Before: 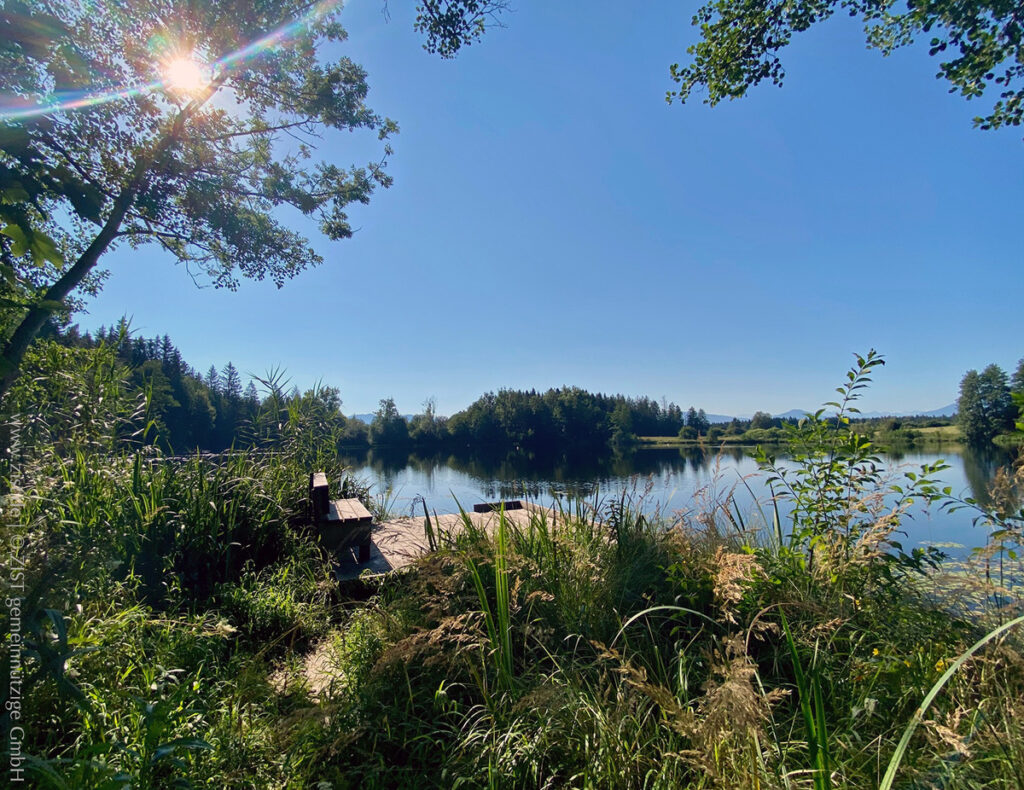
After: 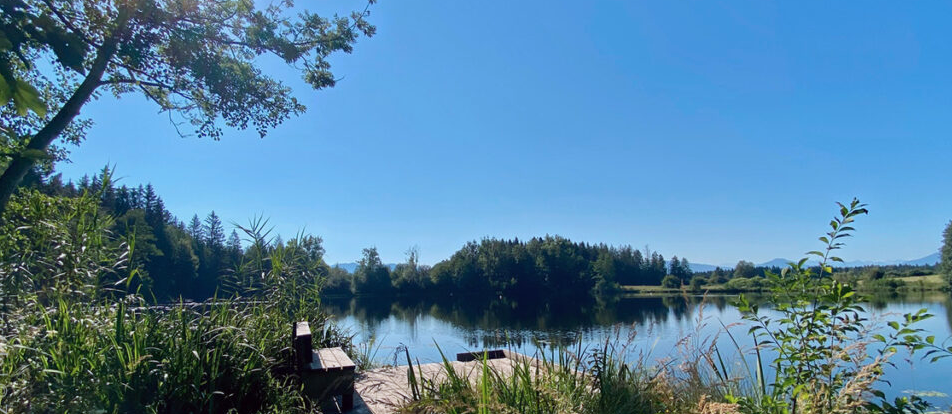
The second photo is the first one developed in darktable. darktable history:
white balance: emerald 1
color correction: highlights a* -4.18, highlights b* -10.81
crop: left 1.744%, top 19.225%, right 5.069%, bottom 28.357%
